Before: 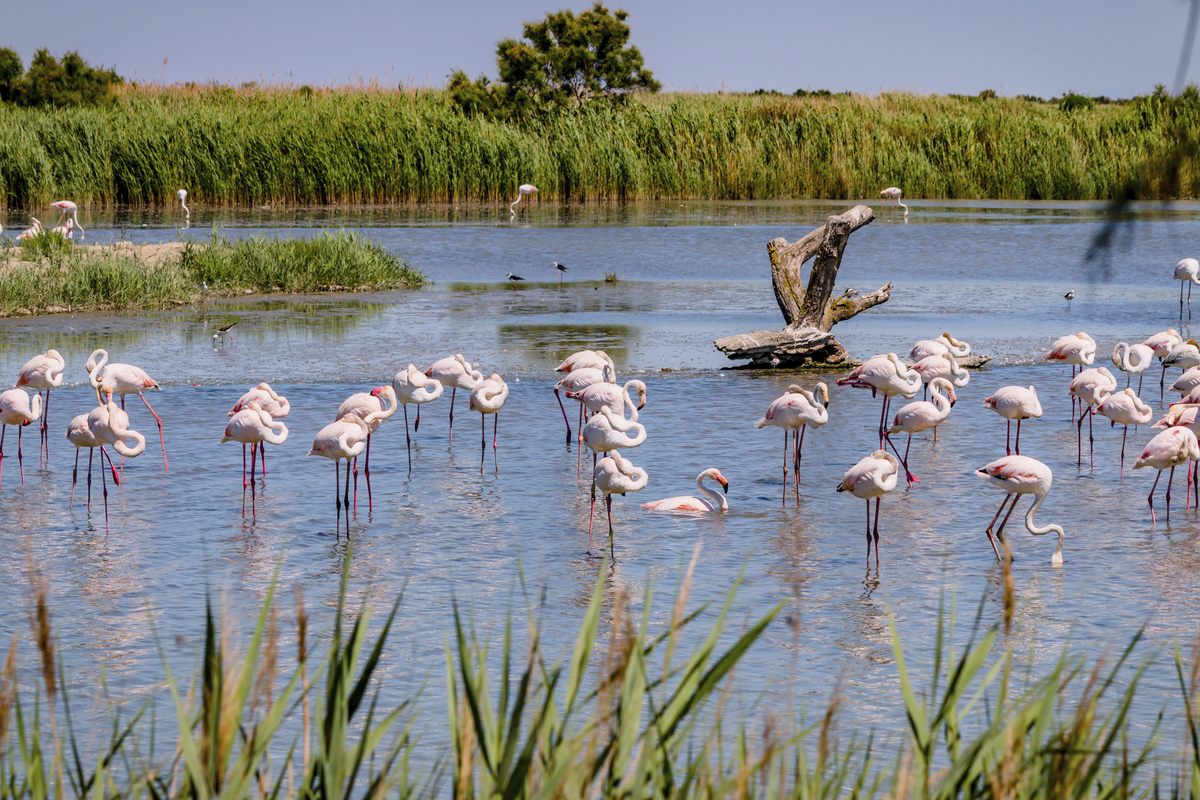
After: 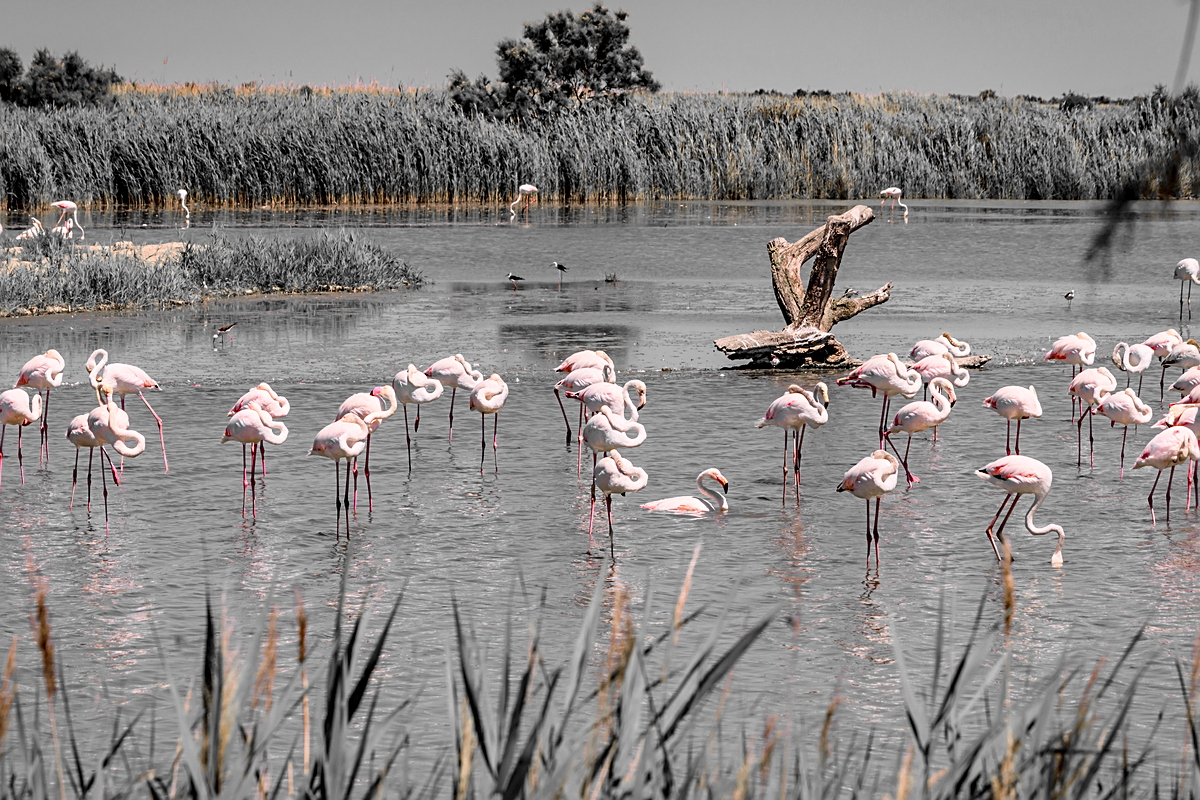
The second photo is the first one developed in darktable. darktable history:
contrast brightness saturation: contrast 0.005, saturation -0.047
local contrast: mode bilateral grid, contrast 16, coarseness 36, detail 104%, midtone range 0.2
color zones: curves: ch0 [(0, 0.65) (0.096, 0.644) (0.221, 0.539) (0.429, 0.5) (0.571, 0.5) (0.714, 0.5) (0.857, 0.5) (1, 0.65)]; ch1 [(0, 0.5) (0.143, 0.5) (0.257, -0.002) (0.429, 0.04) (0.571, -0.001) (0.714, -0.015) (0.857, 0.024) (1, 0.5)]
sharpen: on, module defaults
